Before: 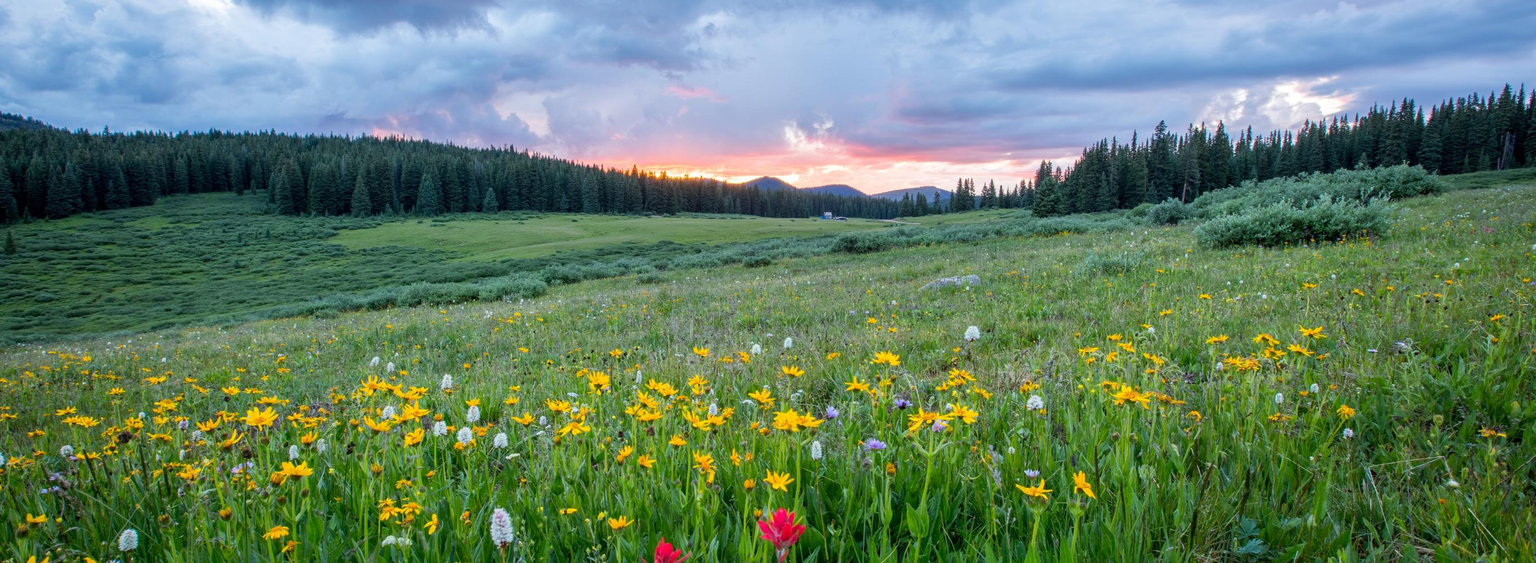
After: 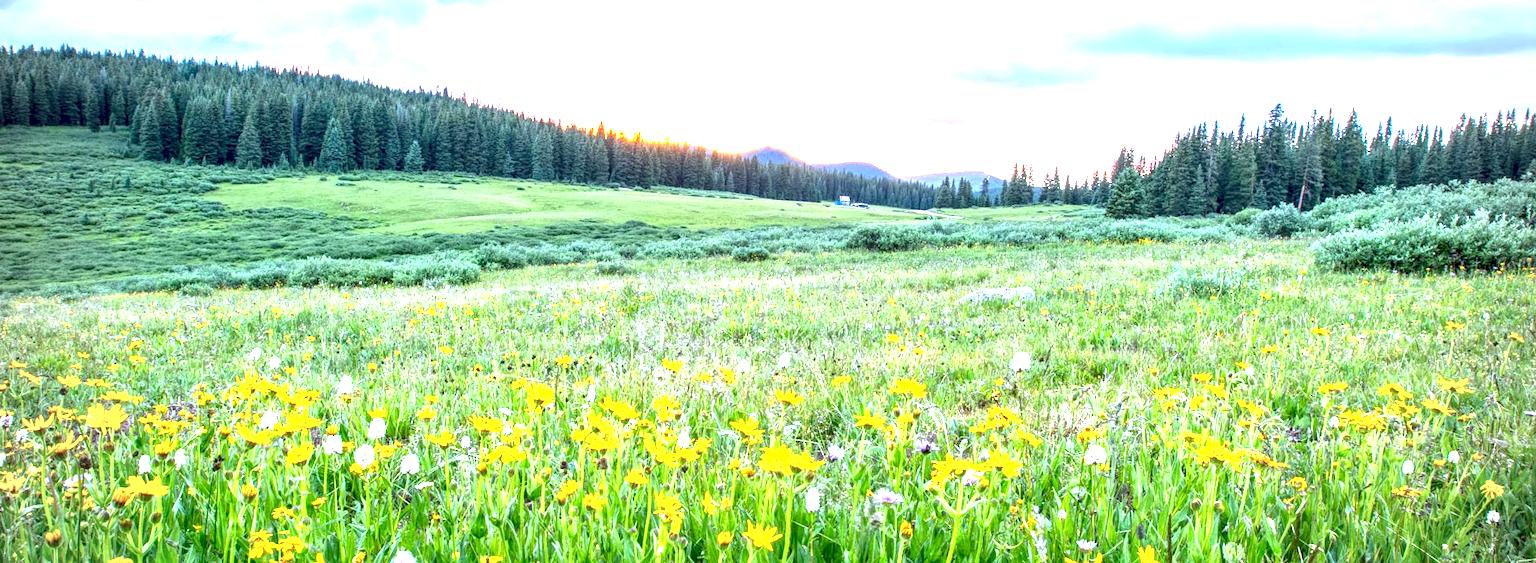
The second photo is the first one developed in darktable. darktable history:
exposure: black level correction 0.001, exposure 1.84 EV, compensate highlight preservation false
vignetting: on, module defaults
local contrast: detail 130%
crop and rotate: angle -3.27°, left 5.211%, top 5.211%, right 4.607%, bottom 4.607%
rgb curve: curves: ch0 [(0, 0) (0.093, 0.159) (0.241, 0.265) (0.414, 0.42) (1, 1)], compensate middle gray true, preserve colors basic power
